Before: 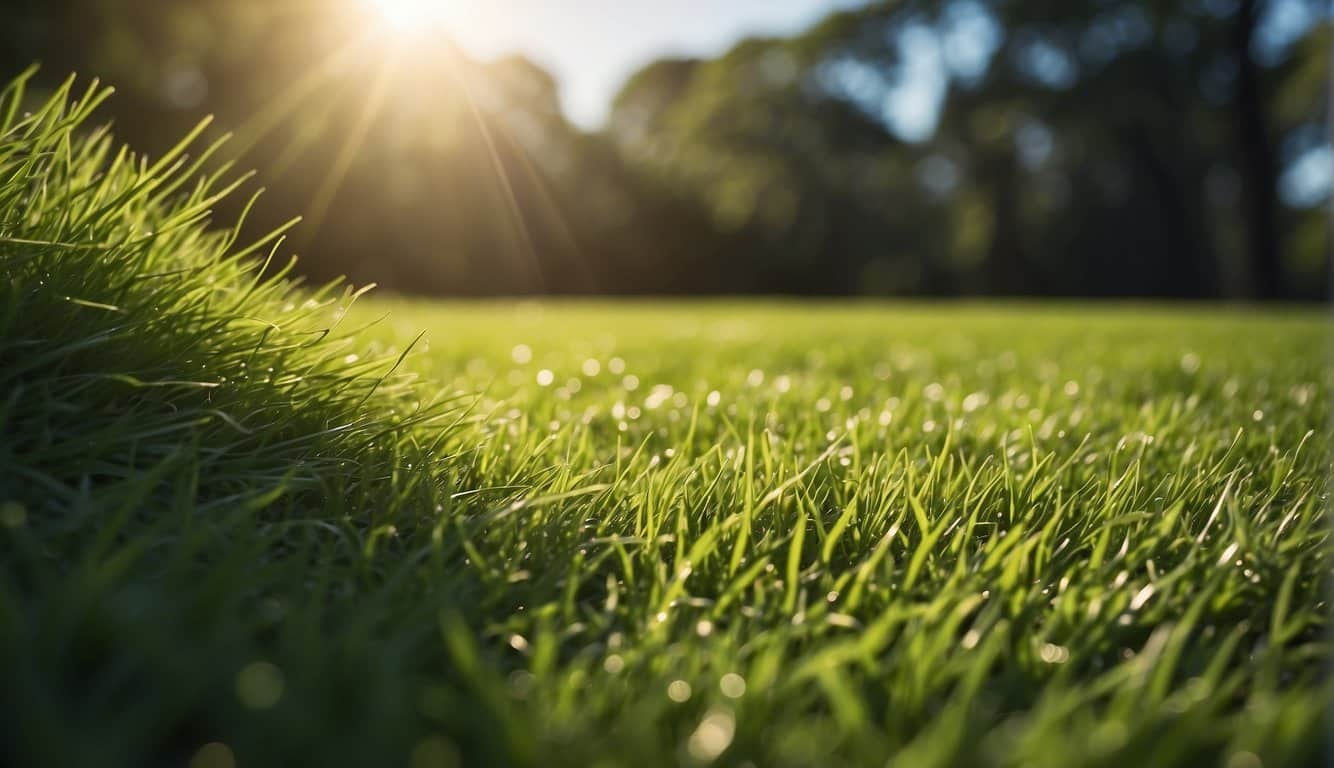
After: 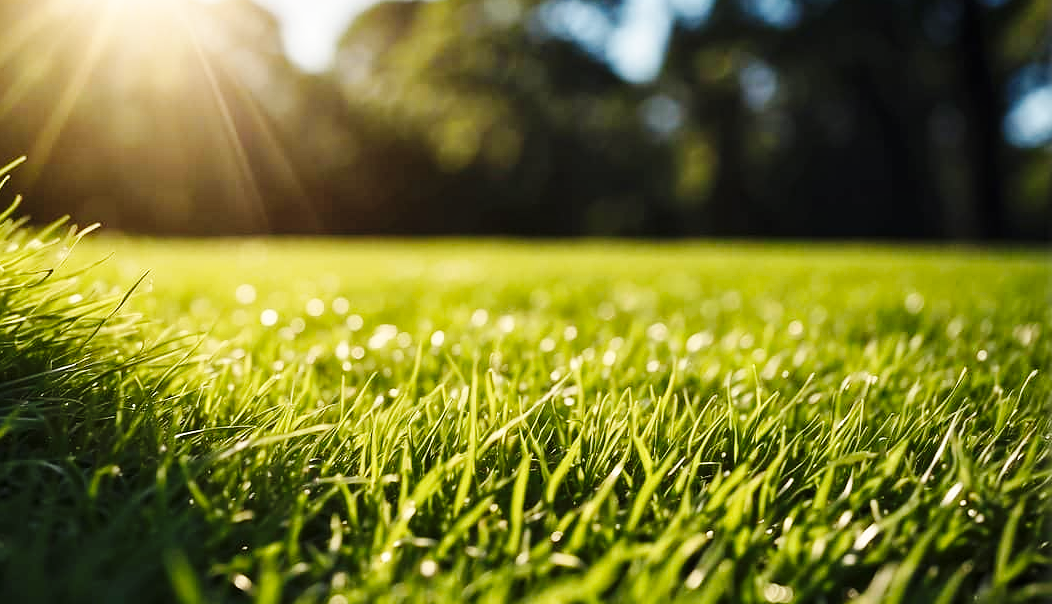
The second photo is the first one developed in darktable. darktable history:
base curve: curves: ch0 [(0, 0) (0.036, 0.025) (0.121, 0.166) (0.206, 0.329) (0.605, 0.79) (1, 1)], preserve colors none
sharpen: radius 1, threshold 1
crop and rotate: left 20.74%, top 7.912%, right 0.375%, bottom 13.378%
local contrast: highlights 100%, shadows 100%, detail 120%, midtone range 0.2
